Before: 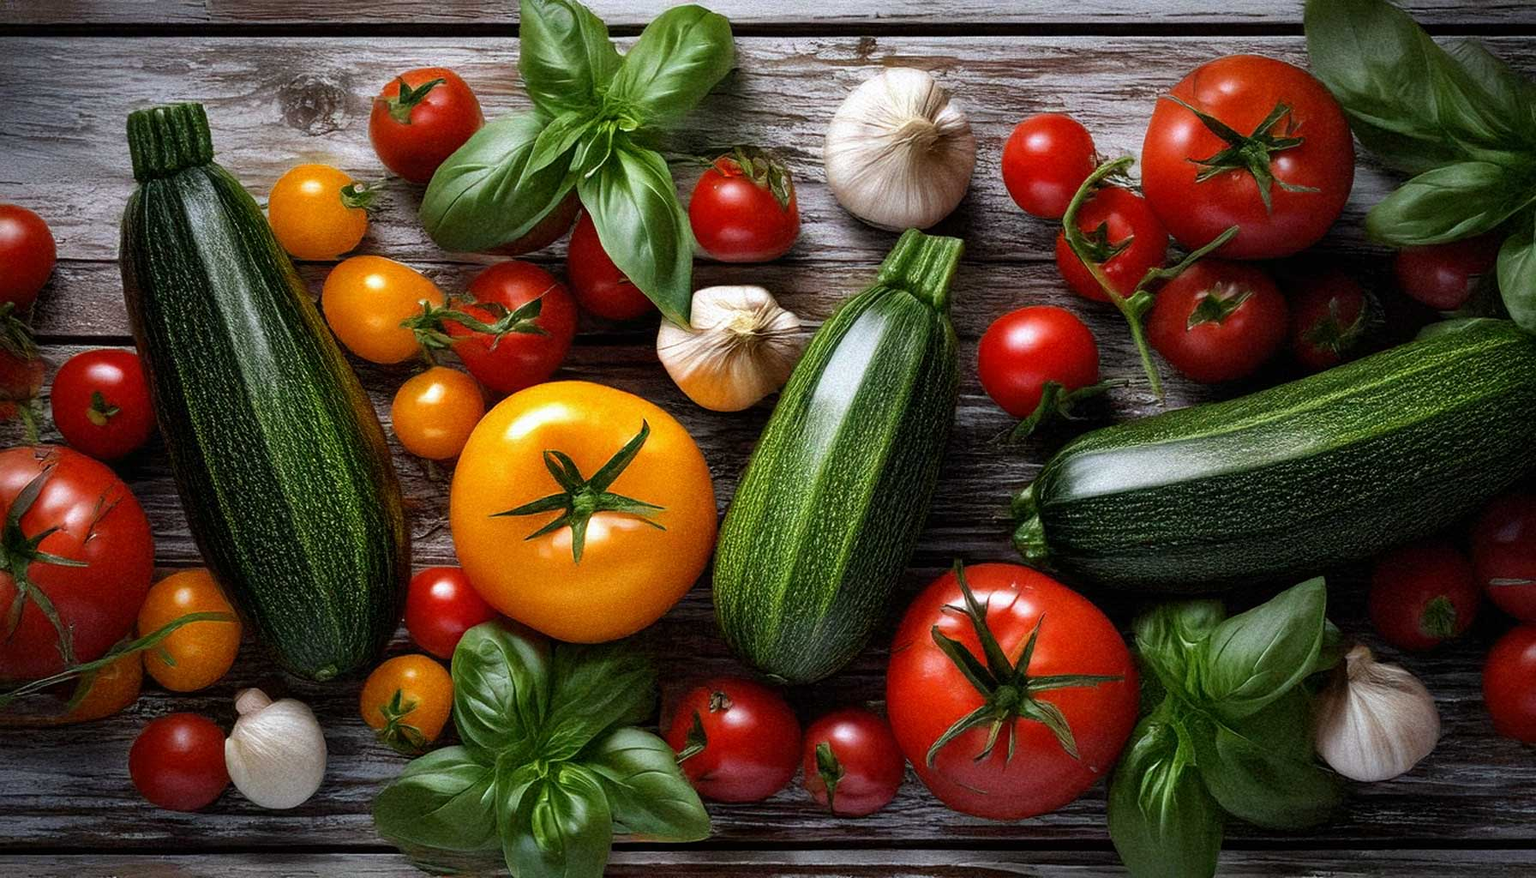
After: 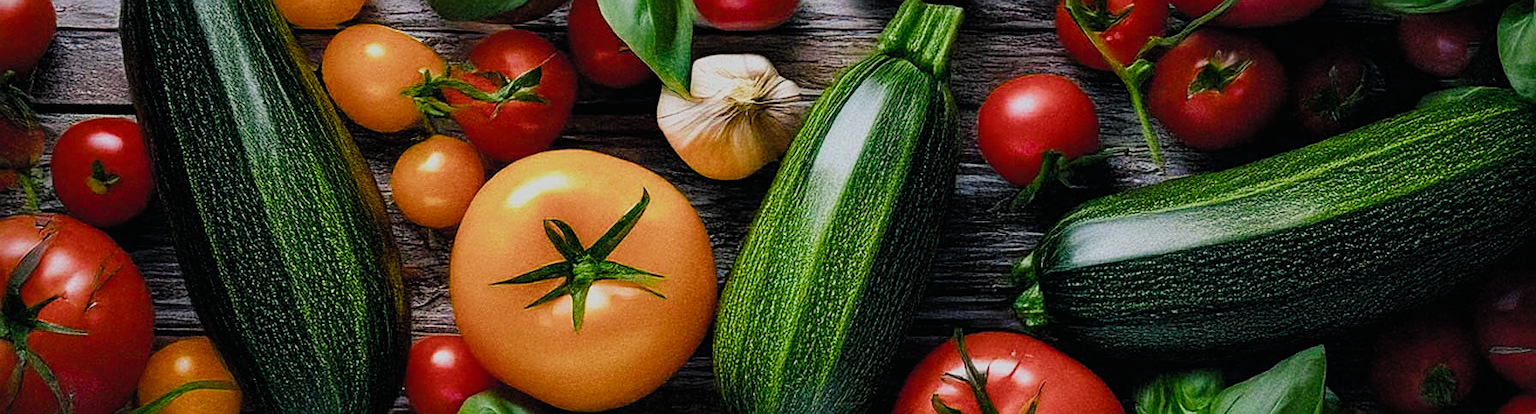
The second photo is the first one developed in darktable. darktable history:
filmic rgb: black relative exposure -7.65 EV, white relative exposure 4.56 EV, hardness 3.61, color science v4 (2020), contrast in shadows soft, contrast in highlights soft
color balance rgb: shadows lift › chroma 7.399%, shadows lift › hue 244.21°, global offset › luminance 0.469%, global offset › hue 171.15°, linear chroma grading › global chroma 14.551%, perceptual saturation grading › global saturation 21.299%, perceptual saturation grading › highlights -19.887%, perceptual saturation grading › shadows 29.672%, global vibrance 20%
crop and rotate: top 26.381%, bottom 26.257%
sharpen: on, module defaults
